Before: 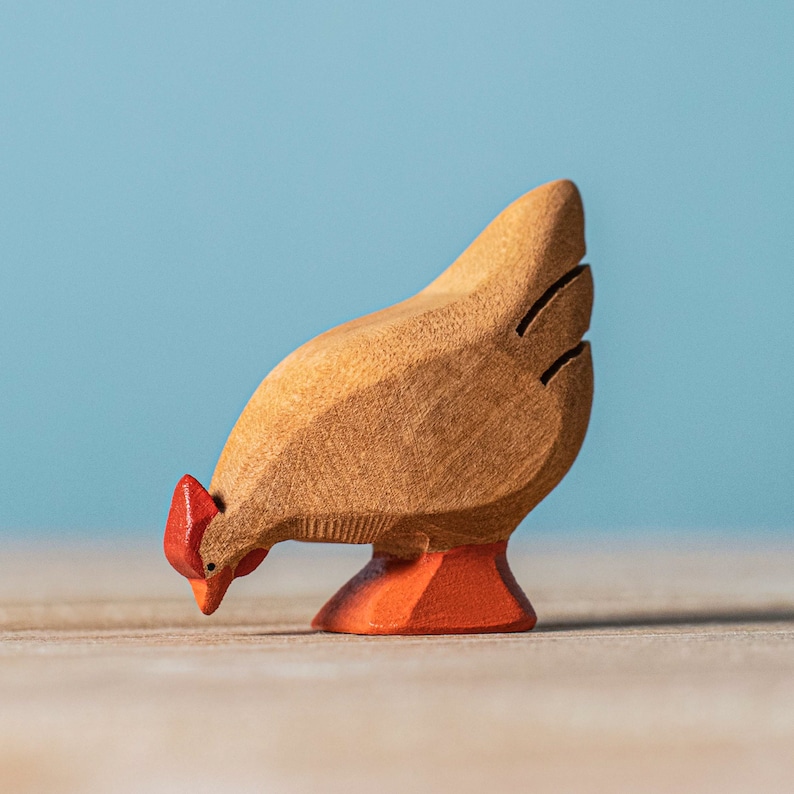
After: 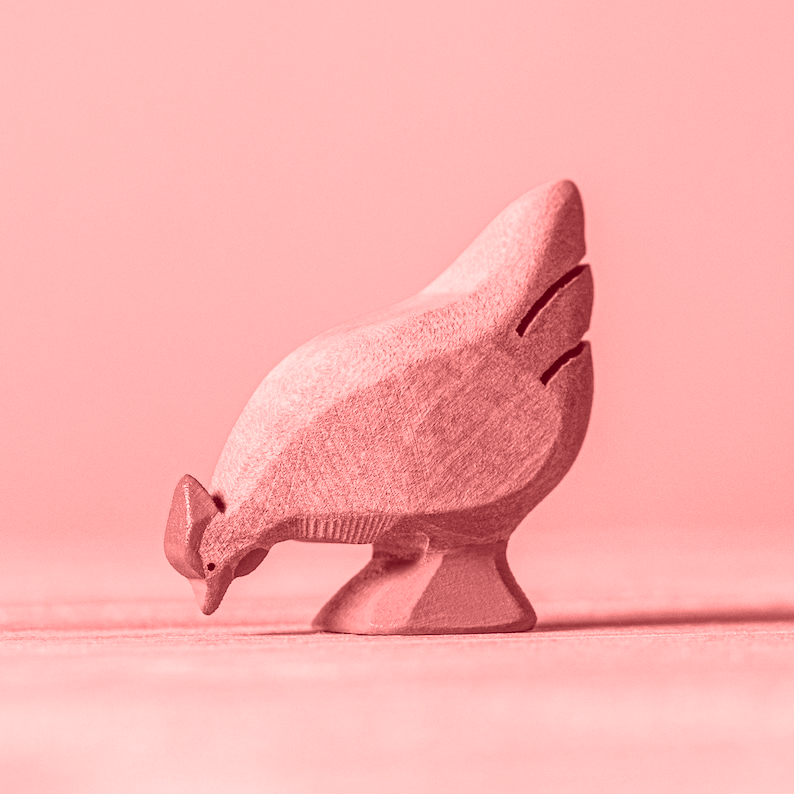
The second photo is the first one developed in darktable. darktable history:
colorize: saturation 60%, source mix 100%
